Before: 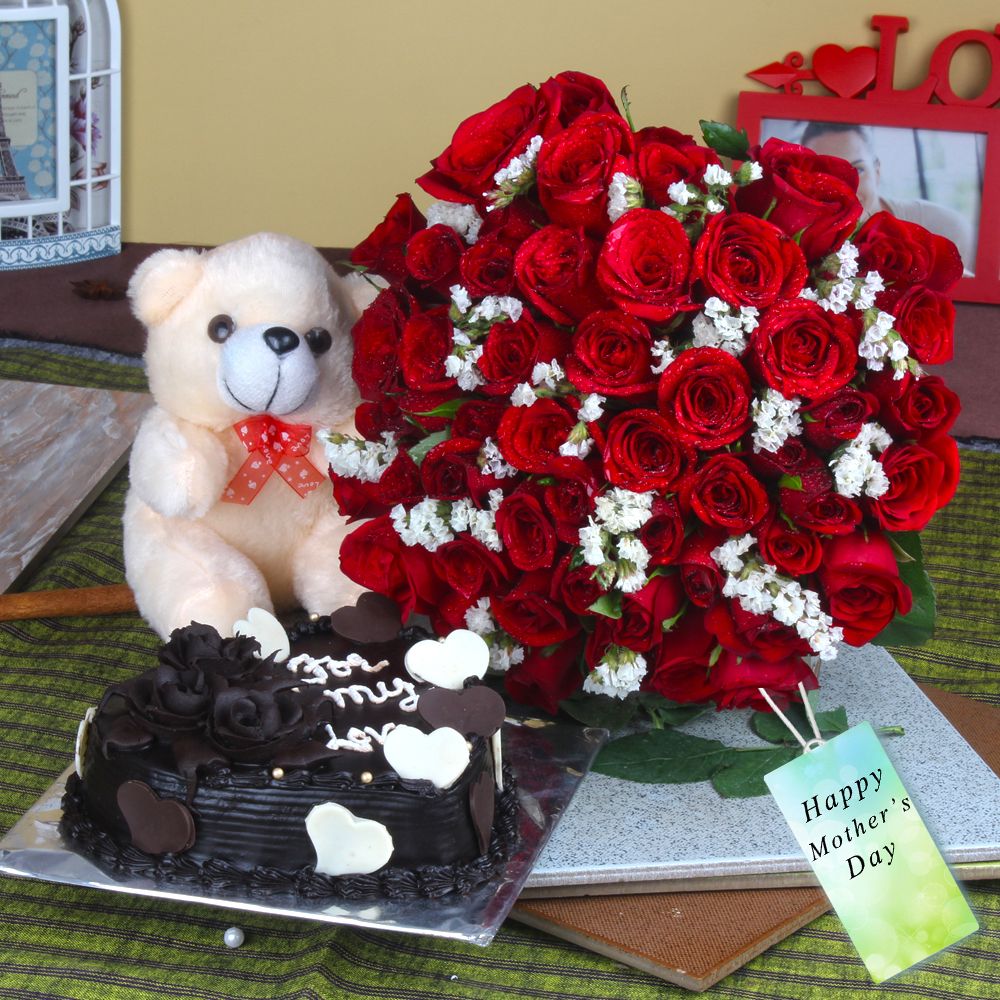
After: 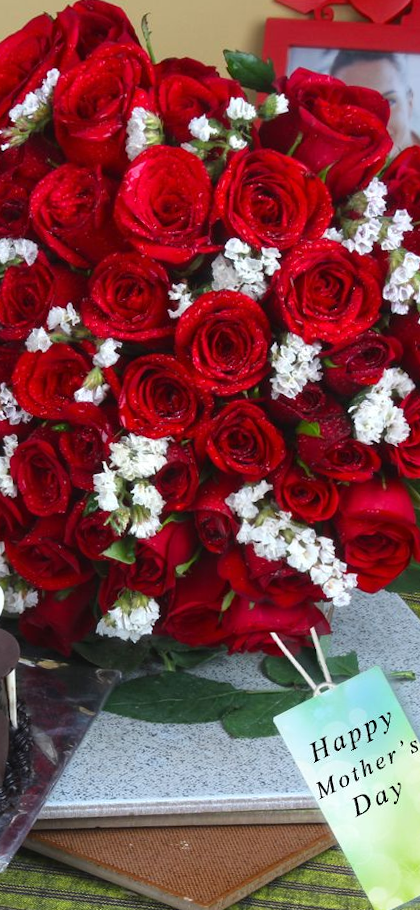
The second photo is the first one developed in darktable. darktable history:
rotate and perspective: rotation 0.074°, lens shift (vertical) 0.096, lens shift (horizontal) -0.041, crop left 0.043, crop right 0.952, crop top 0.024, crop bottom 0.979
crop: left 47.628%, top 6.643%, right 7.874%
